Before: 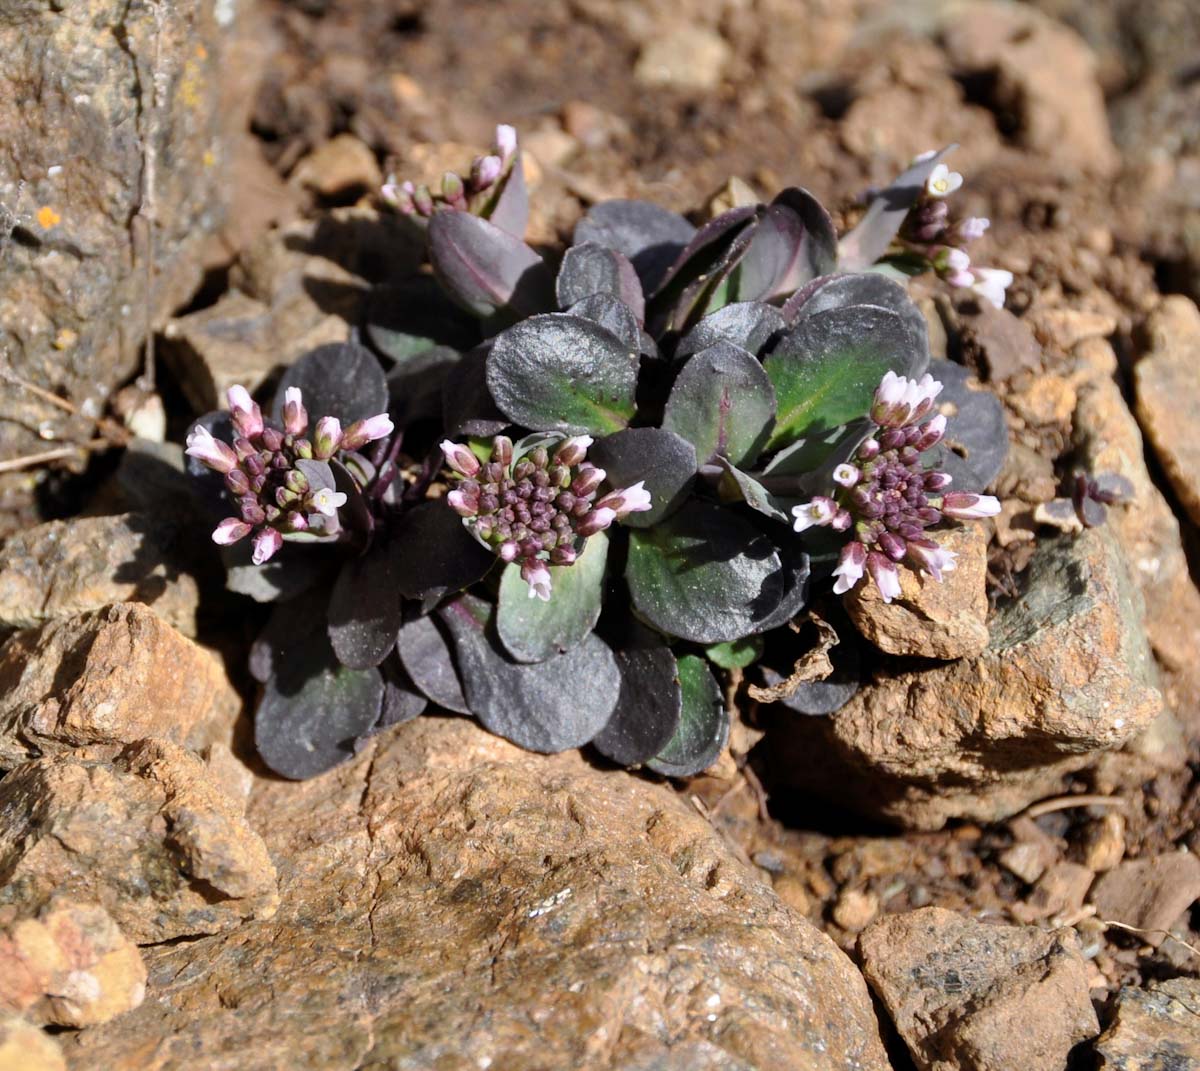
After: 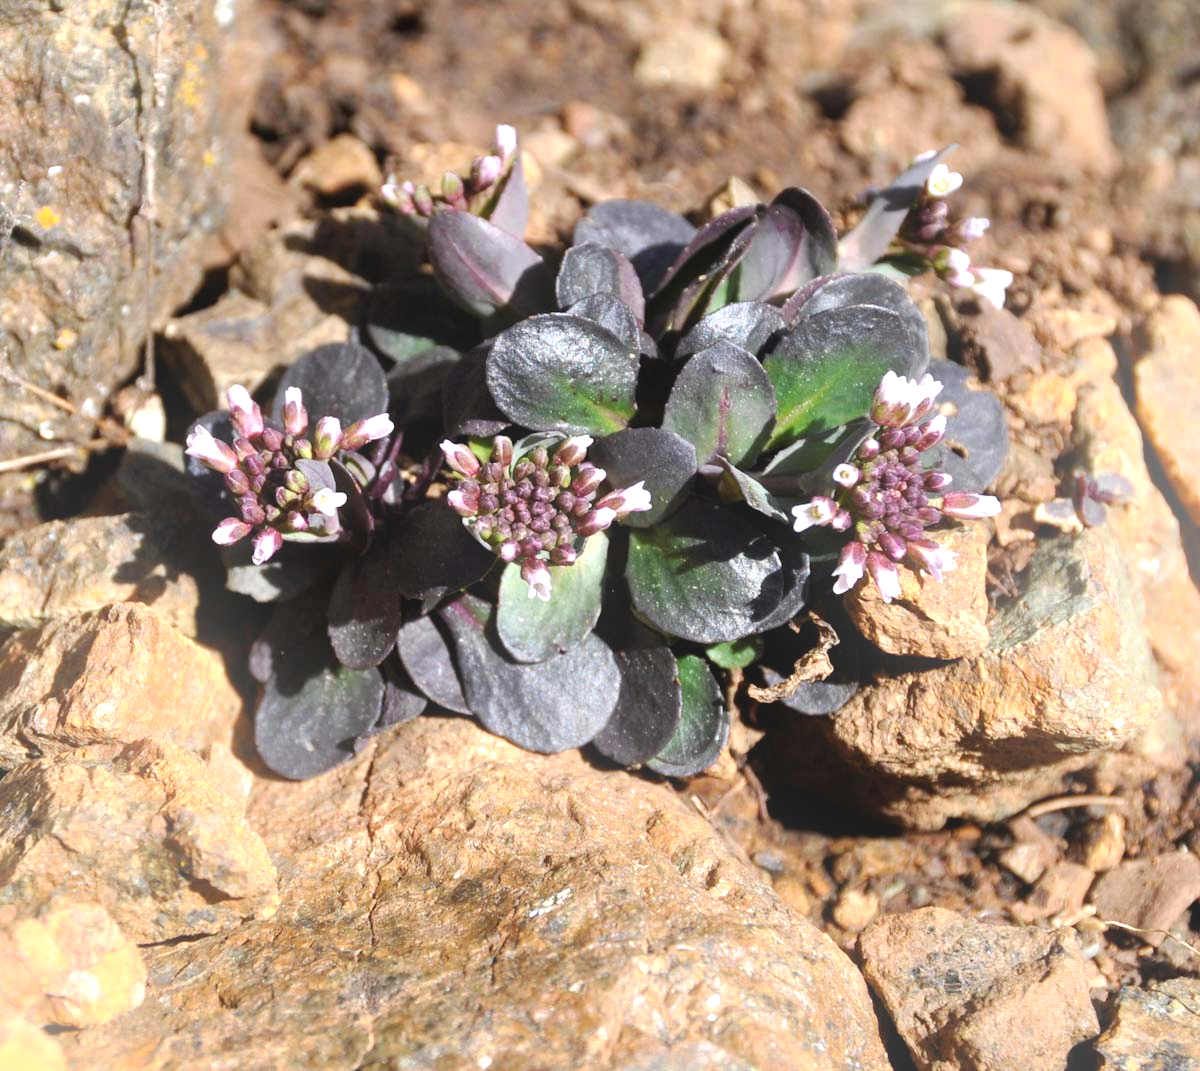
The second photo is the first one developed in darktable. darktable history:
exposure: black level correction -0.002, exposure 0.54 EV, compensate highlight preservation false
bloom: size 16%, threshold 98%, strength 20%
